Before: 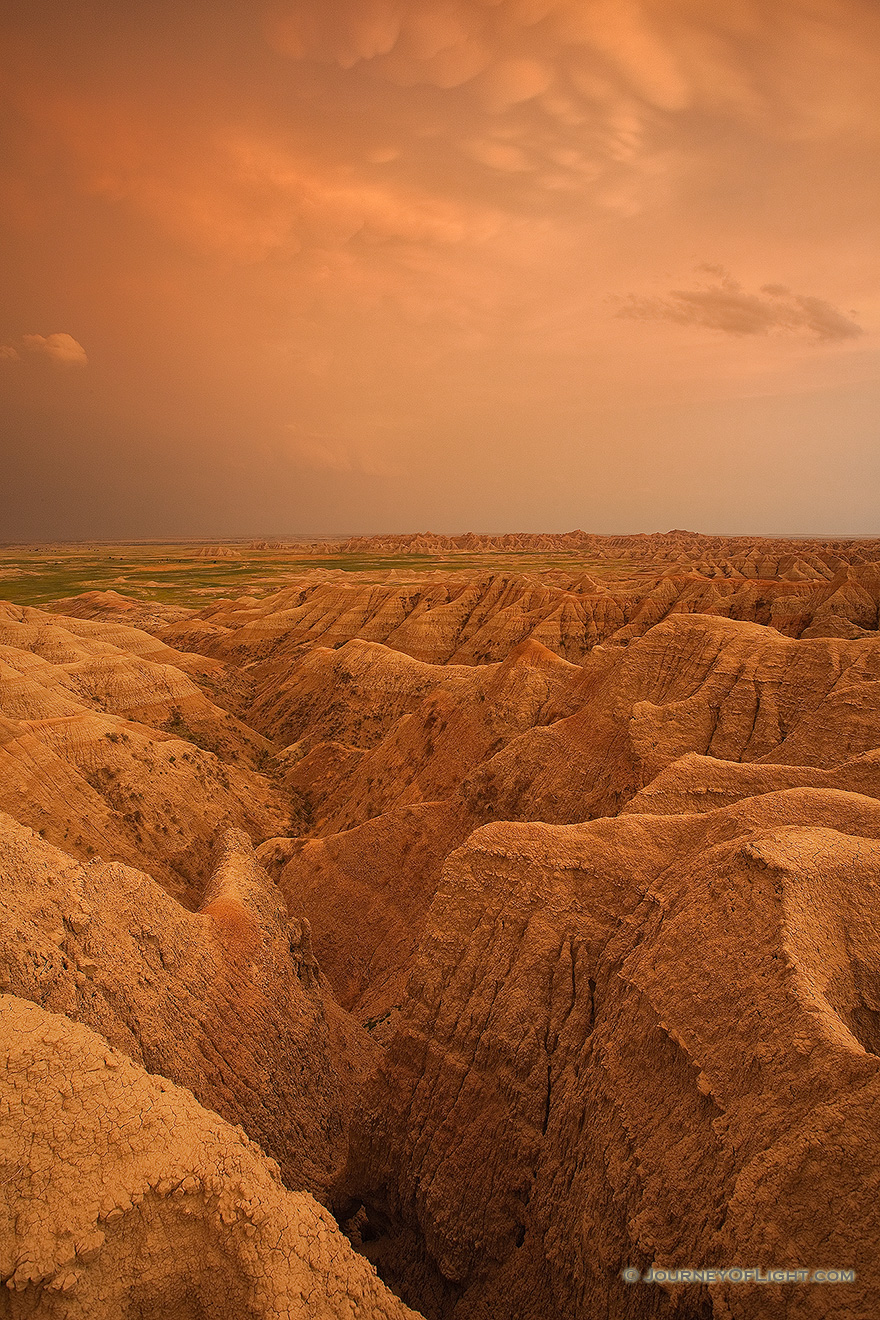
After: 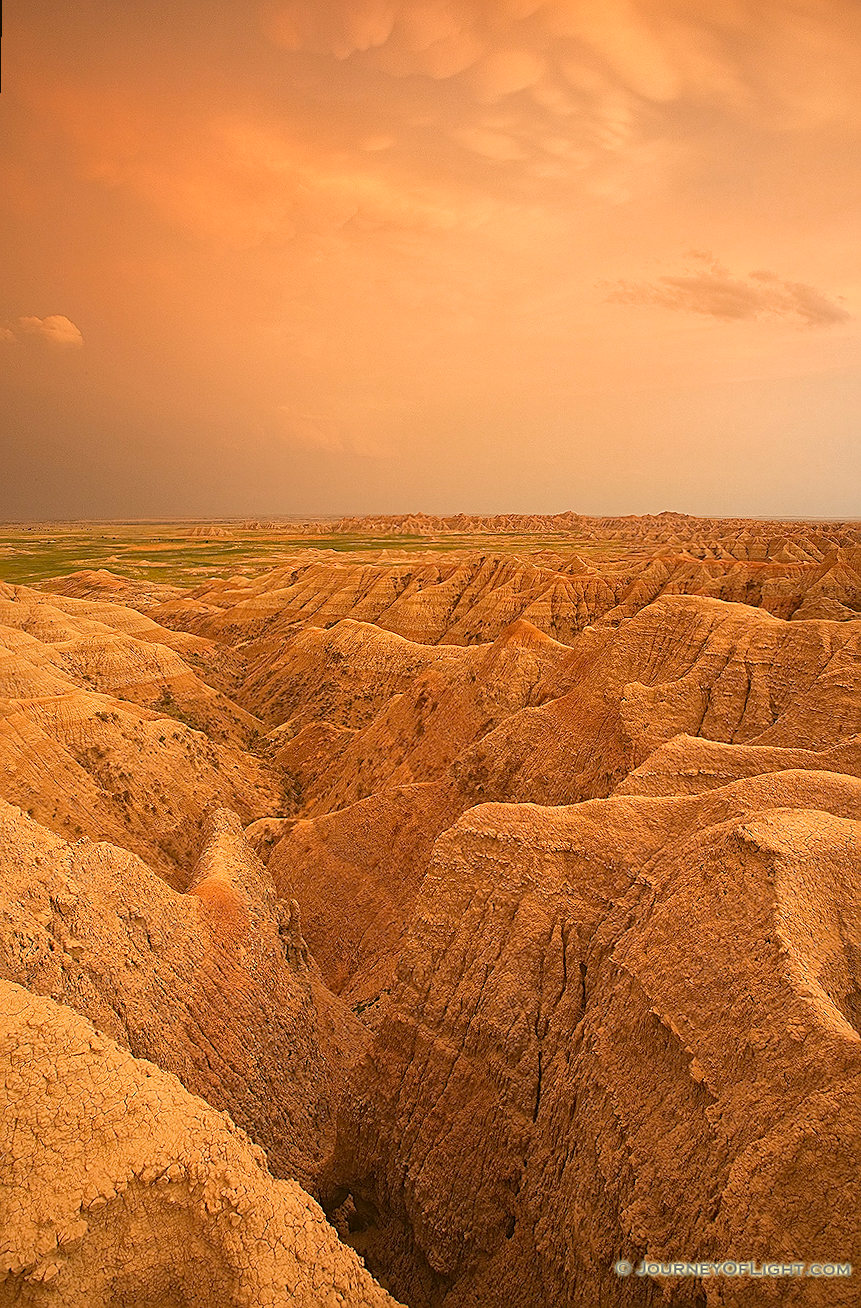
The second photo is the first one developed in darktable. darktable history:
levels: levels [0, 0.435, 0.917]
sharpen: on, module defaults
rotate and perspective: rotation 0.226°, lens shift (vertical) -0.042, crop left 0.023, crop right 0.982, crop top 0.006, crop bottom 0.994
exposure: black level correction 0.001, exposure 0.14 EV, compensate highlight preservation false
color balance: lift [1.004, 1.002, 1.002, 0.998], gamma [1, 1.007, 1.002, 0.993], gain [1, 0.977, 1.013, 1.023], contrast -3.64%
